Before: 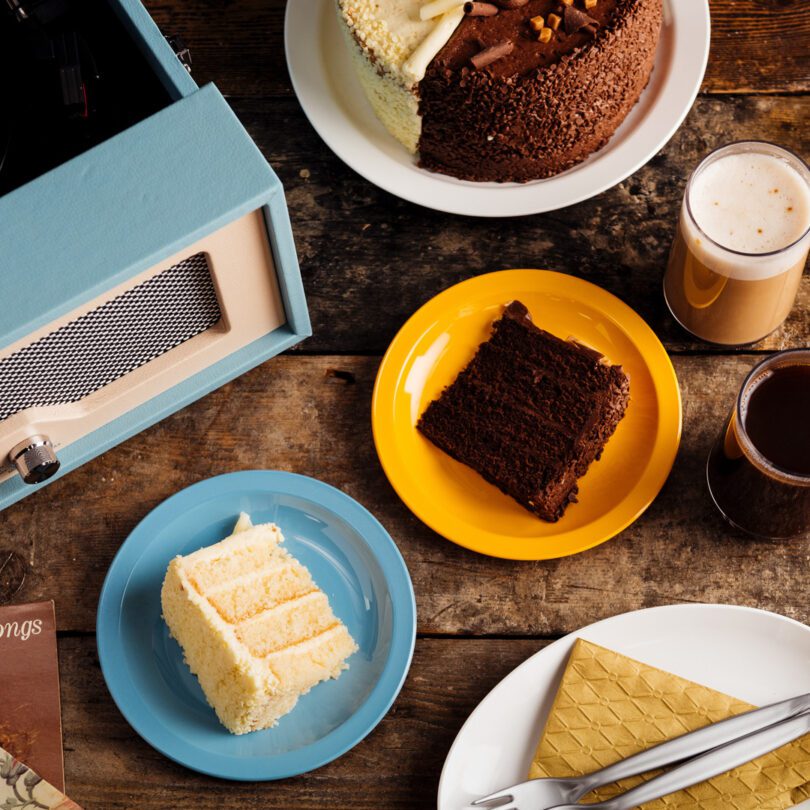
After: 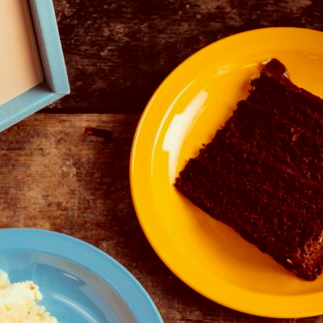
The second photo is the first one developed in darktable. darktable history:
crop: left 30%, top 30%, right 30%, bottom 30%
velvia: strength 45%
color correction: highlights a* -7.23, highlights b* -0.161, shadows a* 20.08, shadows b* 11.73
